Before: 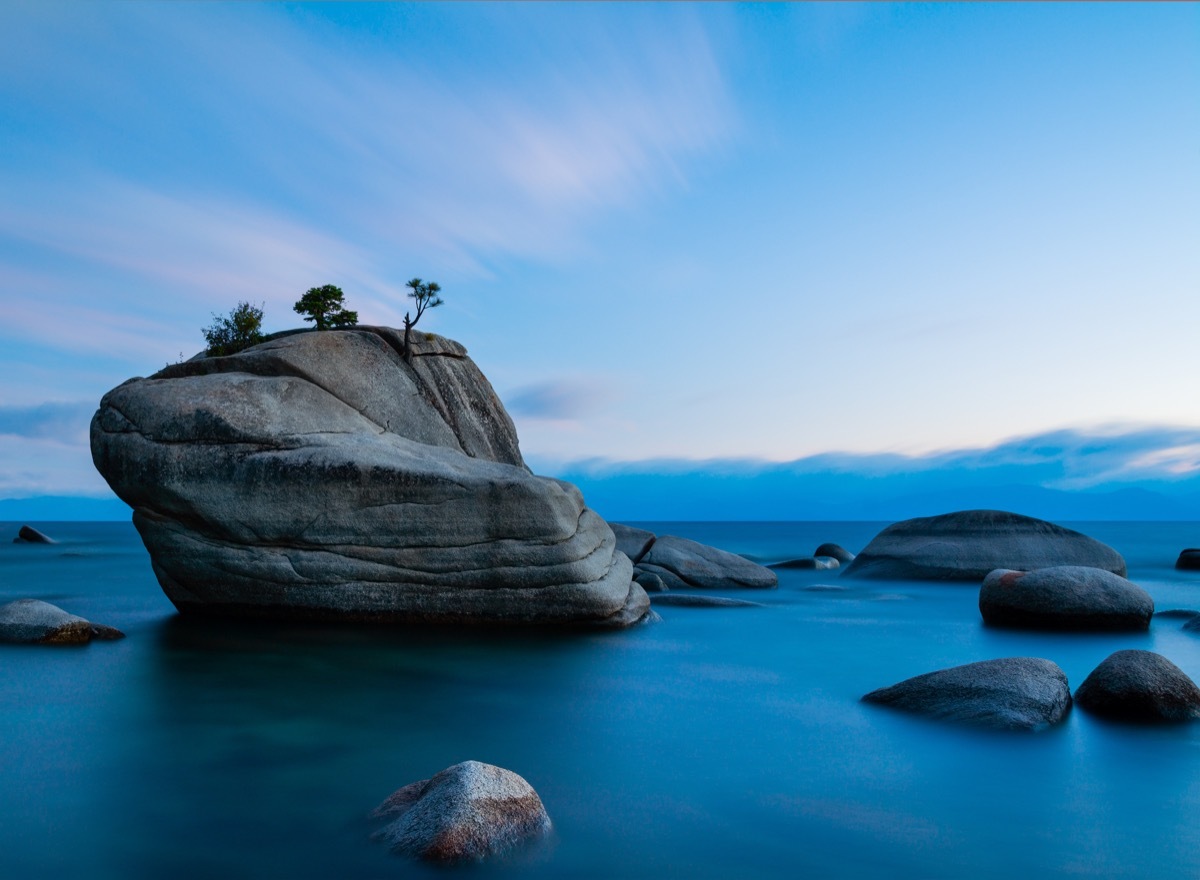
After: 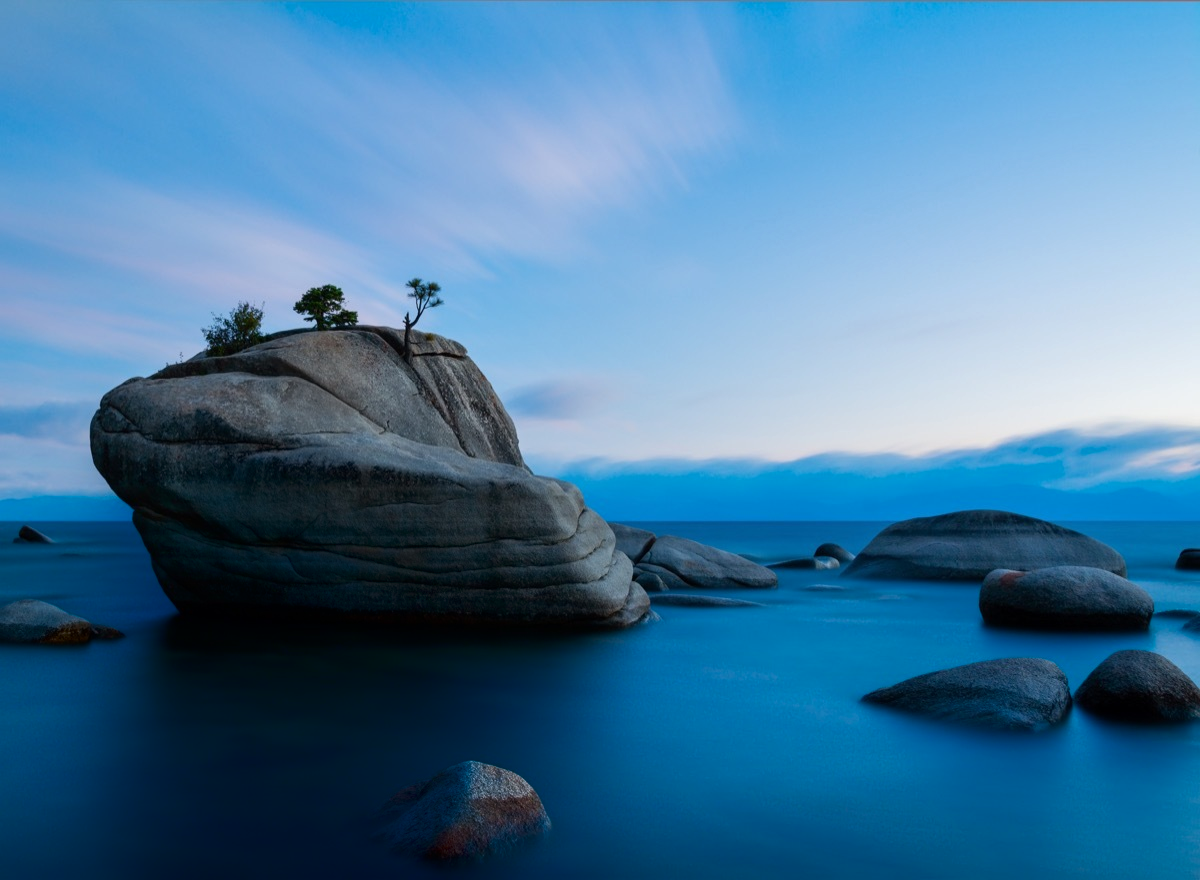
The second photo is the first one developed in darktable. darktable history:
shadows and highlights: shadows -86.19, highlights -36.61, soften with gaussian
